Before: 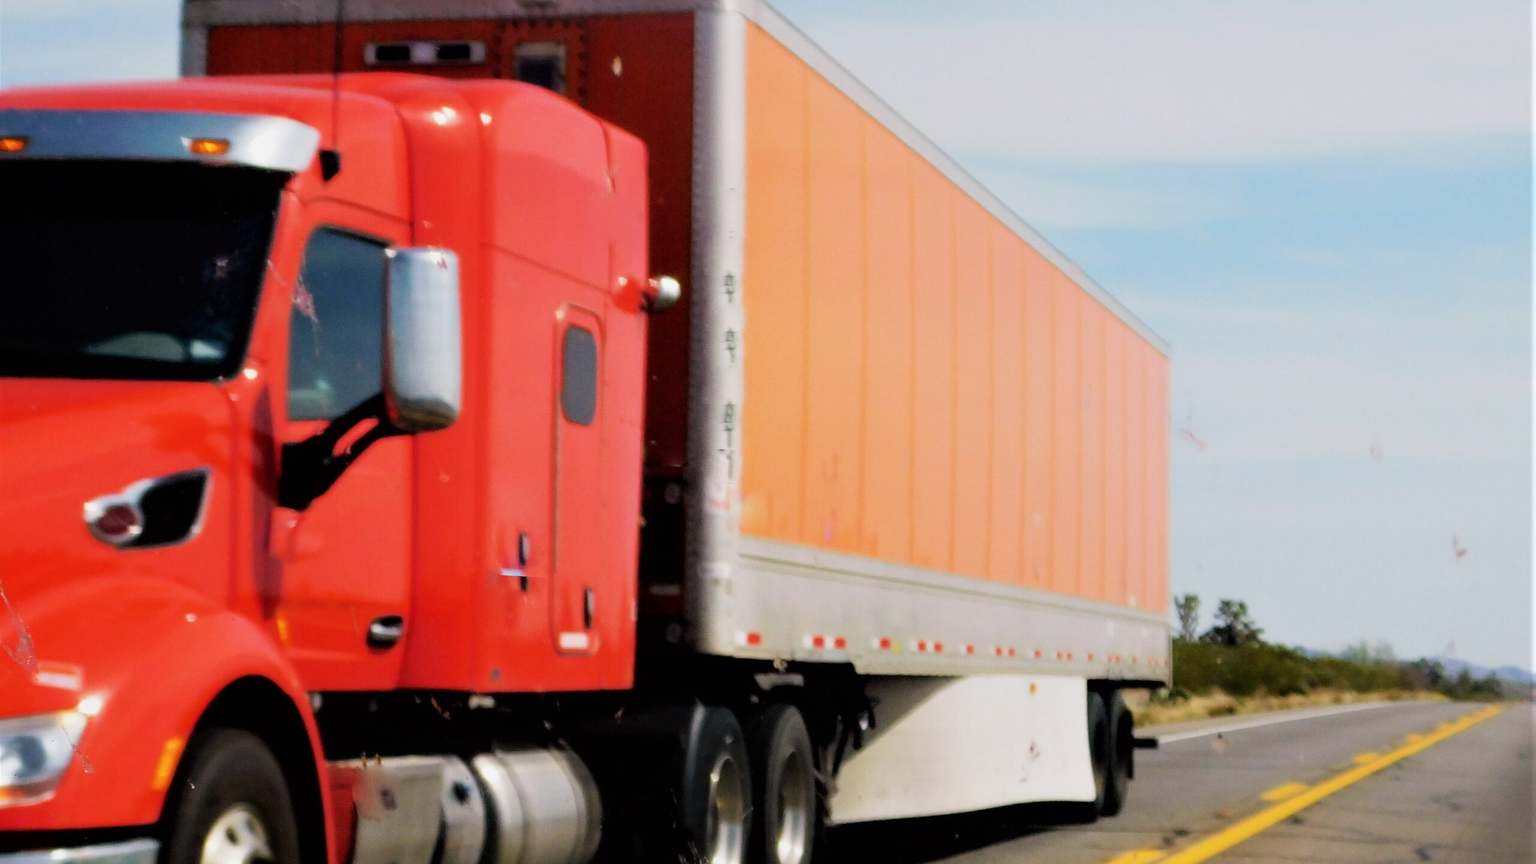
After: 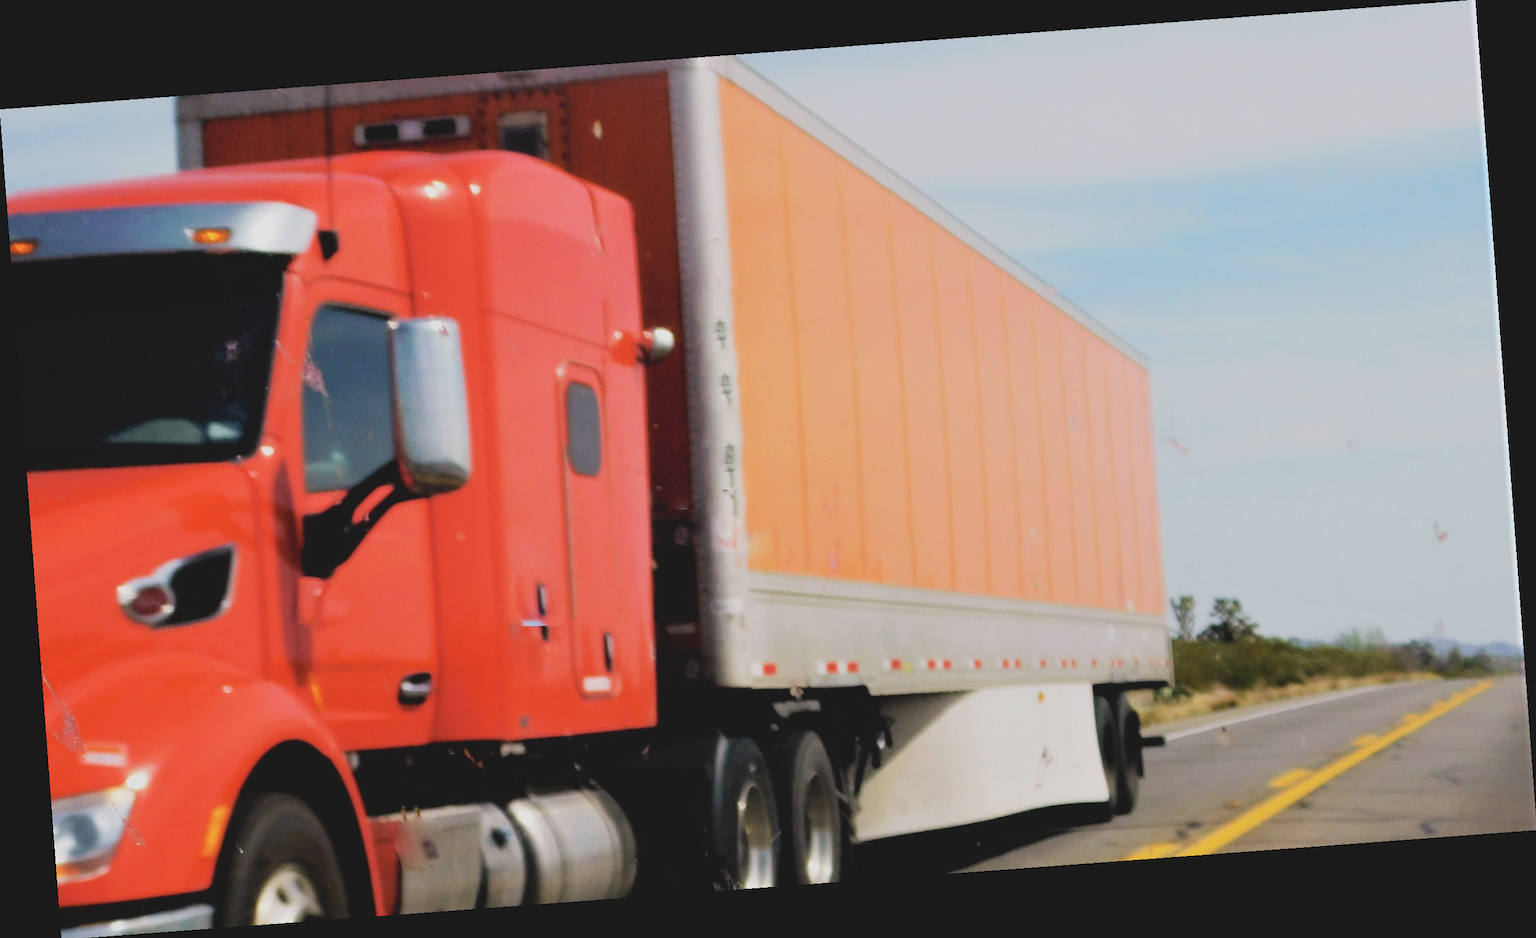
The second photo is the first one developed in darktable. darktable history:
contrast brightness saturation: contrast -0.15, brightness 0.05, saturation -0.12
rotate and perspective: rotation -4.25°, automatic cropping off
